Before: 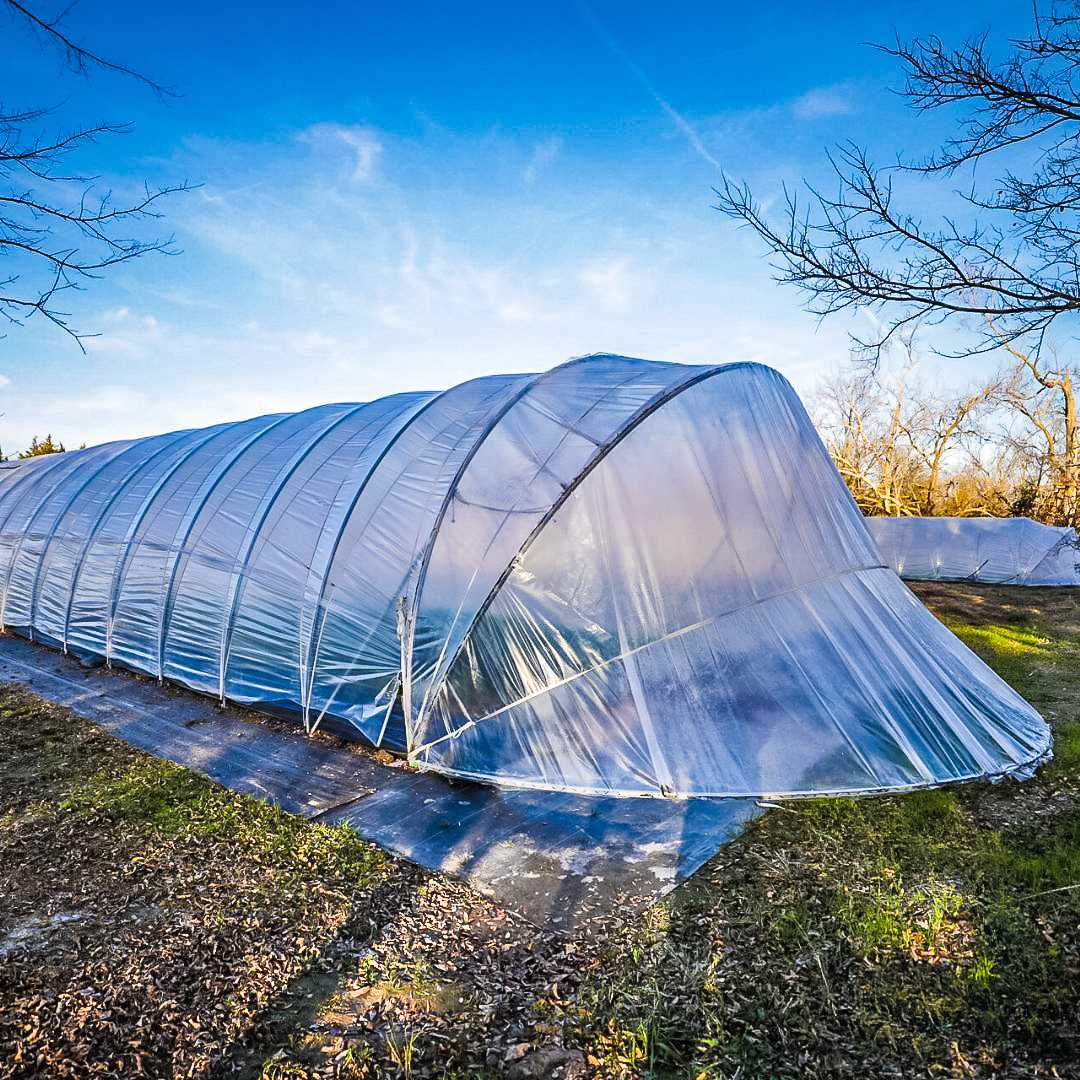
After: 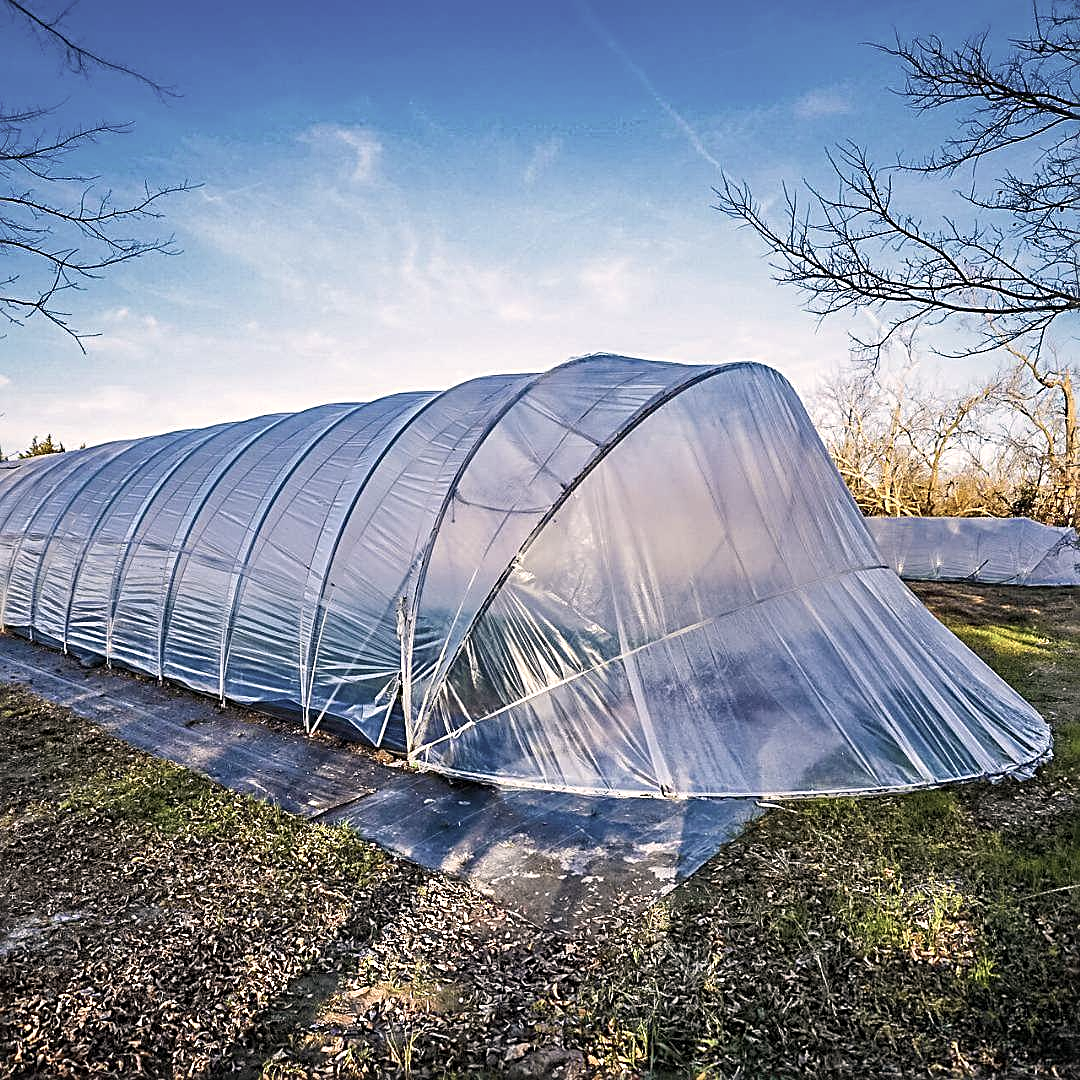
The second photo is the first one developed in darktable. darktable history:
white balance: emerald 1
color correction: highlights a* 5.59, highlights b* 5.24, saturation 0.68
sharpen: radius 2.767
